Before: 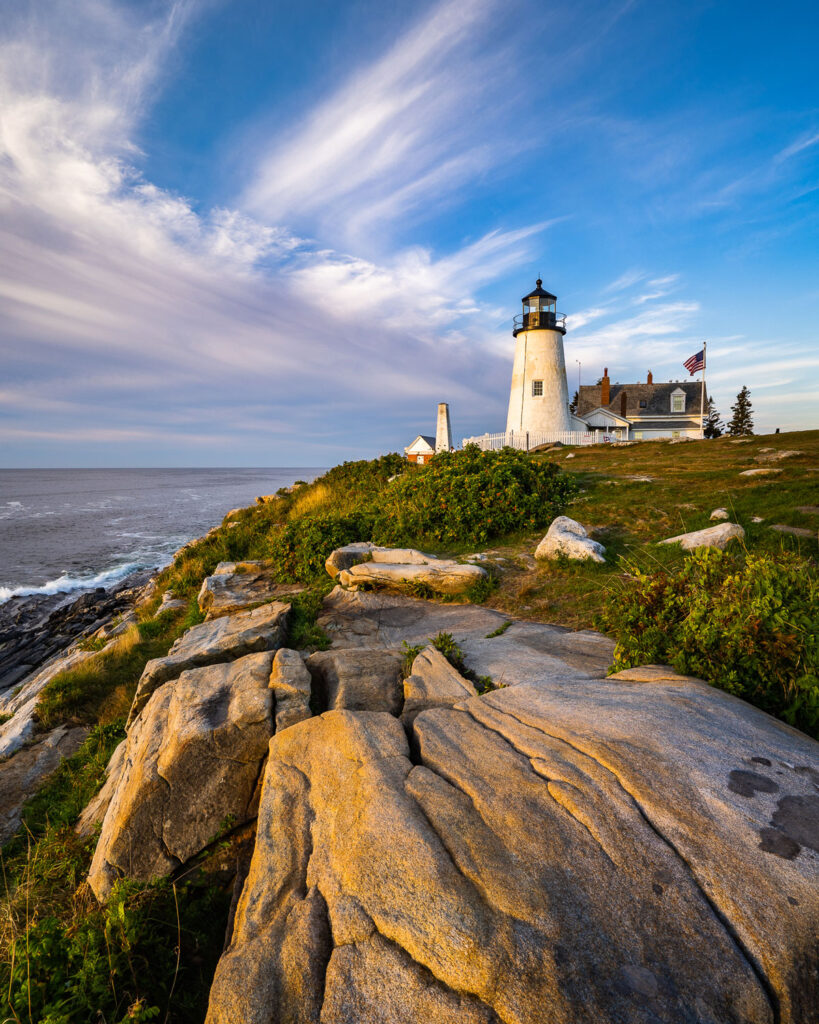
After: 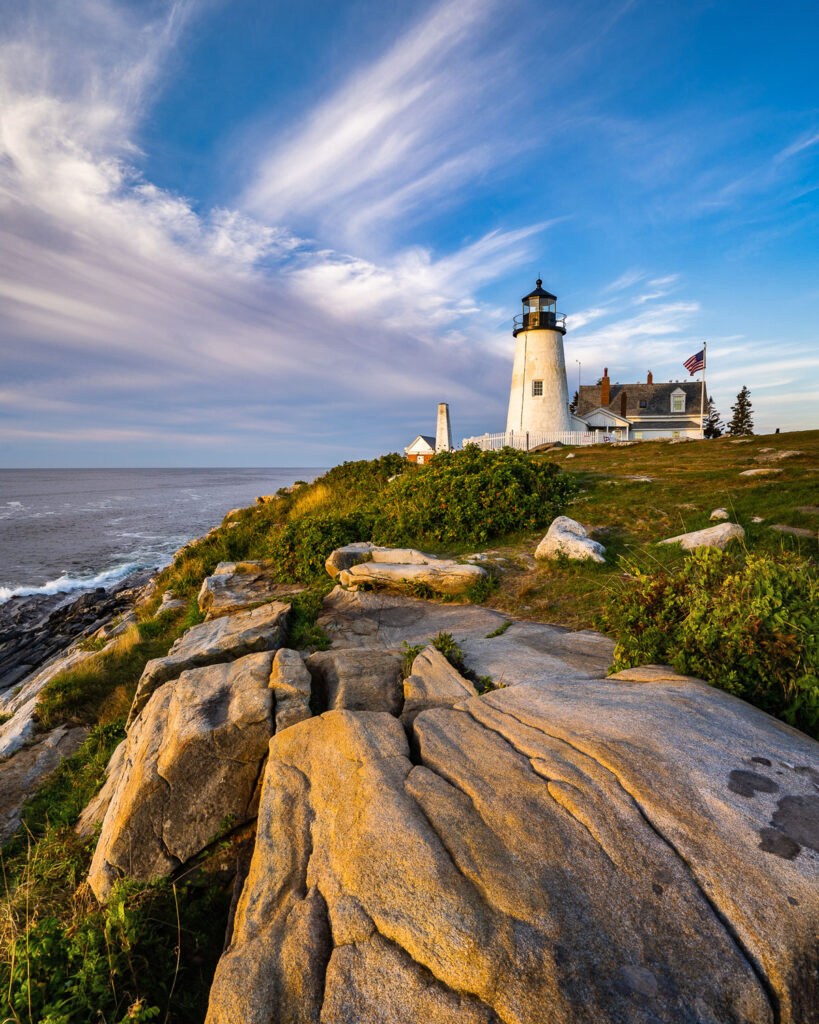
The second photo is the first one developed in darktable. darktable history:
shadows and highlights: shadows 48.69, highlights -42.16, soften with gaussian
